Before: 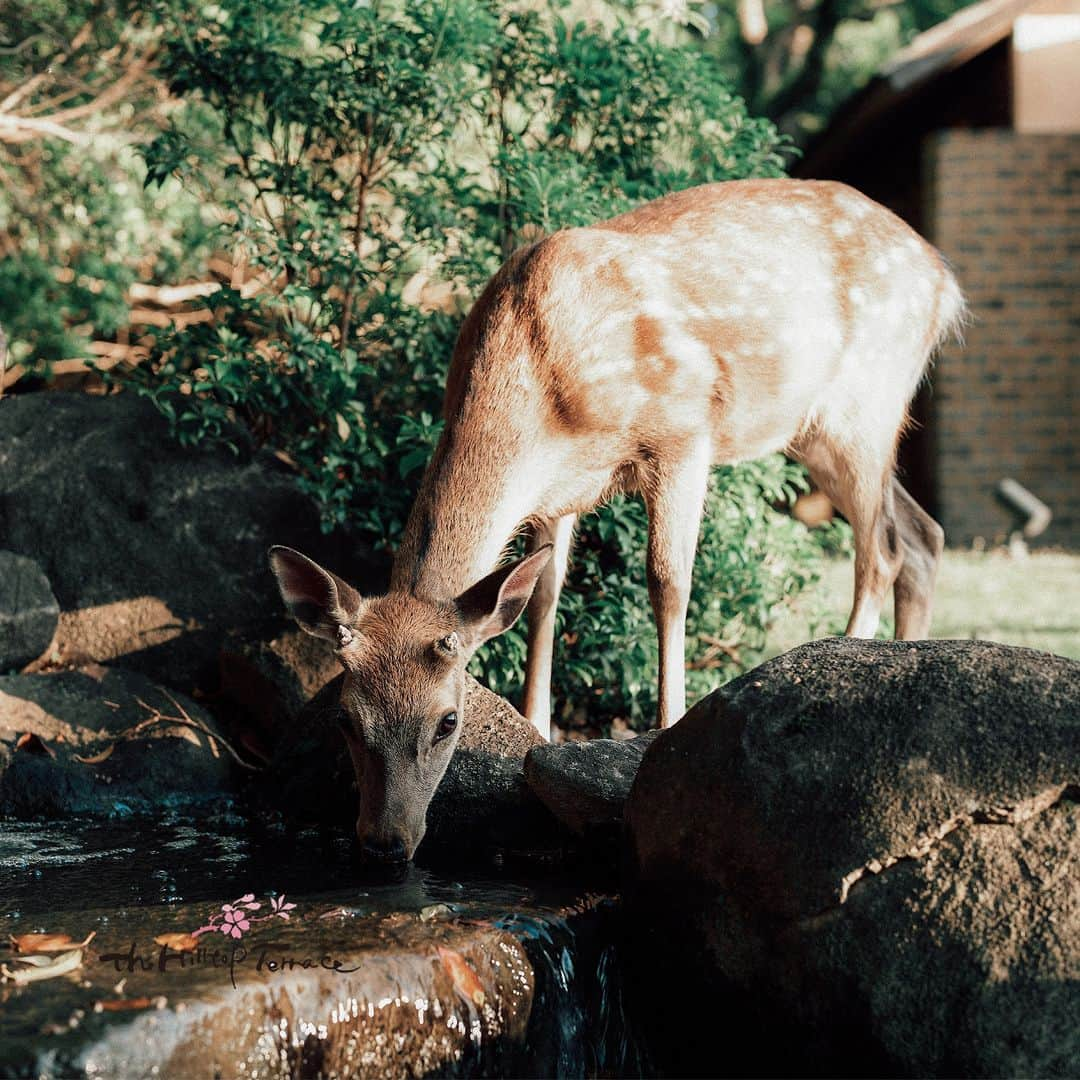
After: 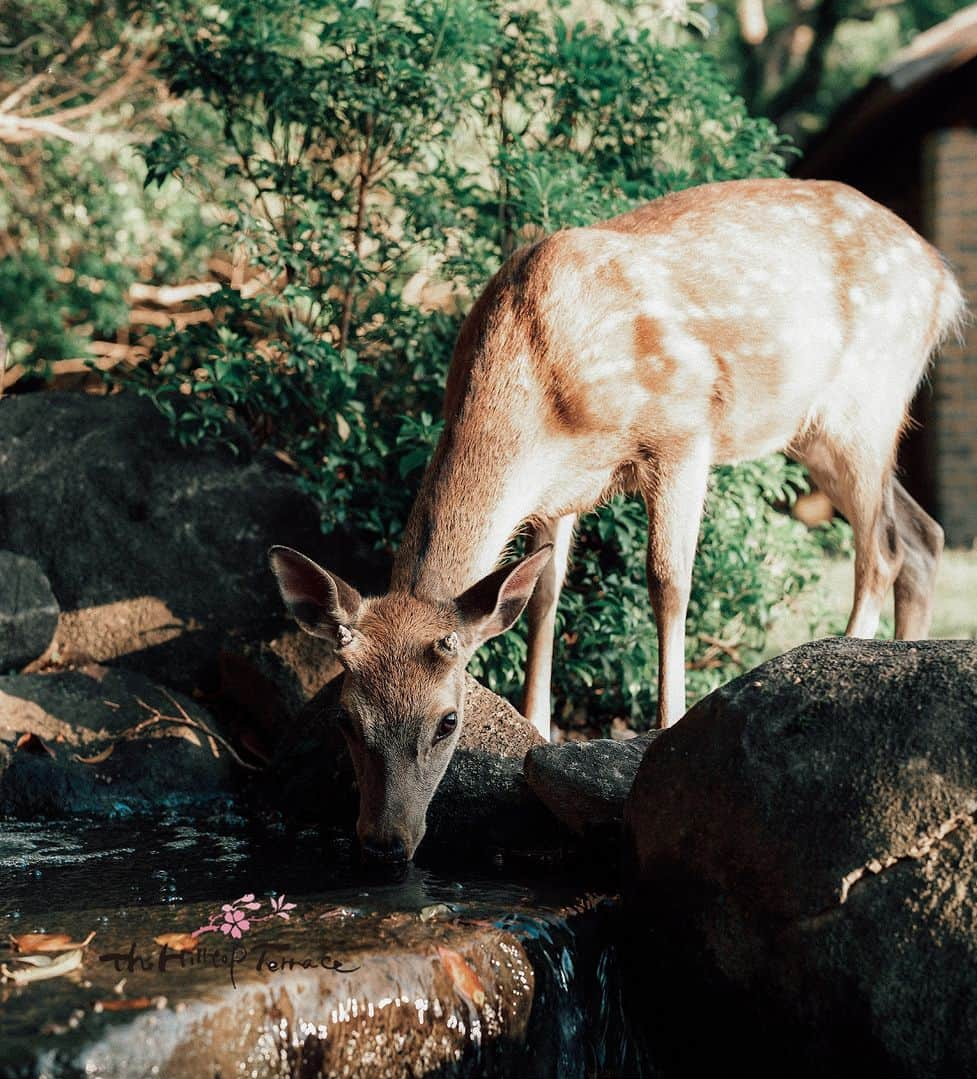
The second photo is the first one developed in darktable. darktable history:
crop: right 9.517%, bottom 0.032%
